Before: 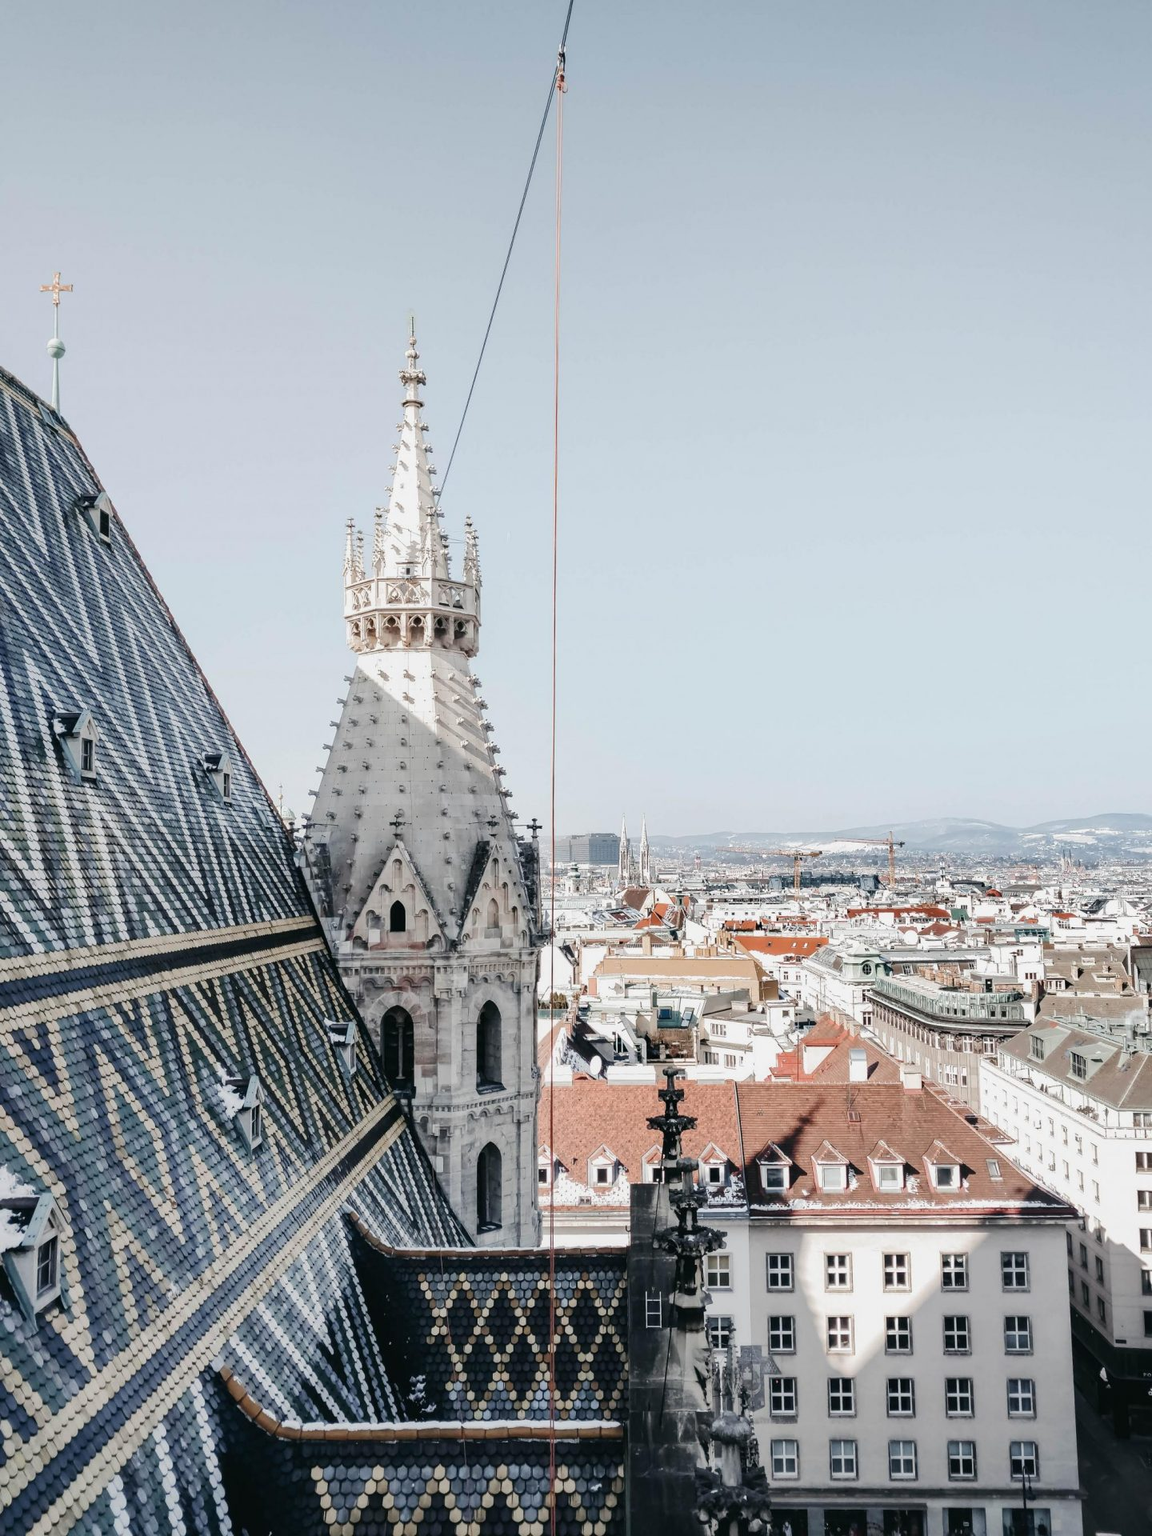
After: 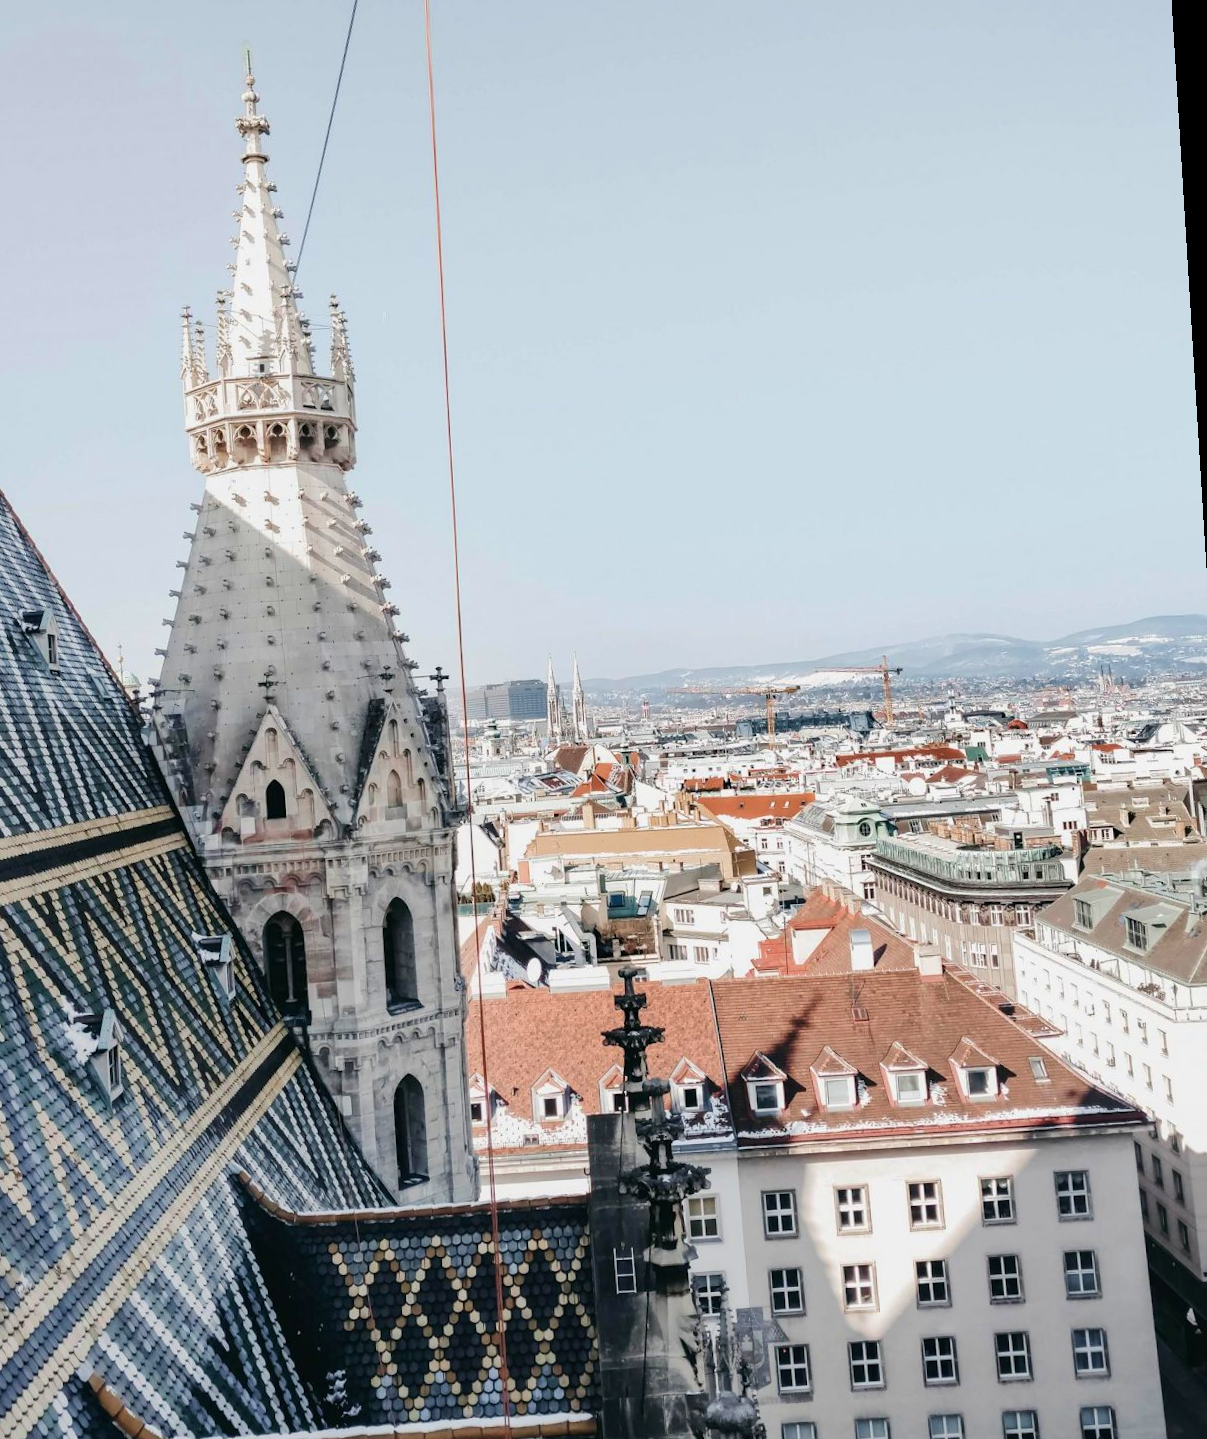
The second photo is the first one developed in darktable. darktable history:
velvia: on, module defaults
rotate and perspective: rotation -3.52°, crop left 0.036, crop right 0.964, crop top 0.081, crop bottom 0.919
crop: left 16.315%, top 14.246%
